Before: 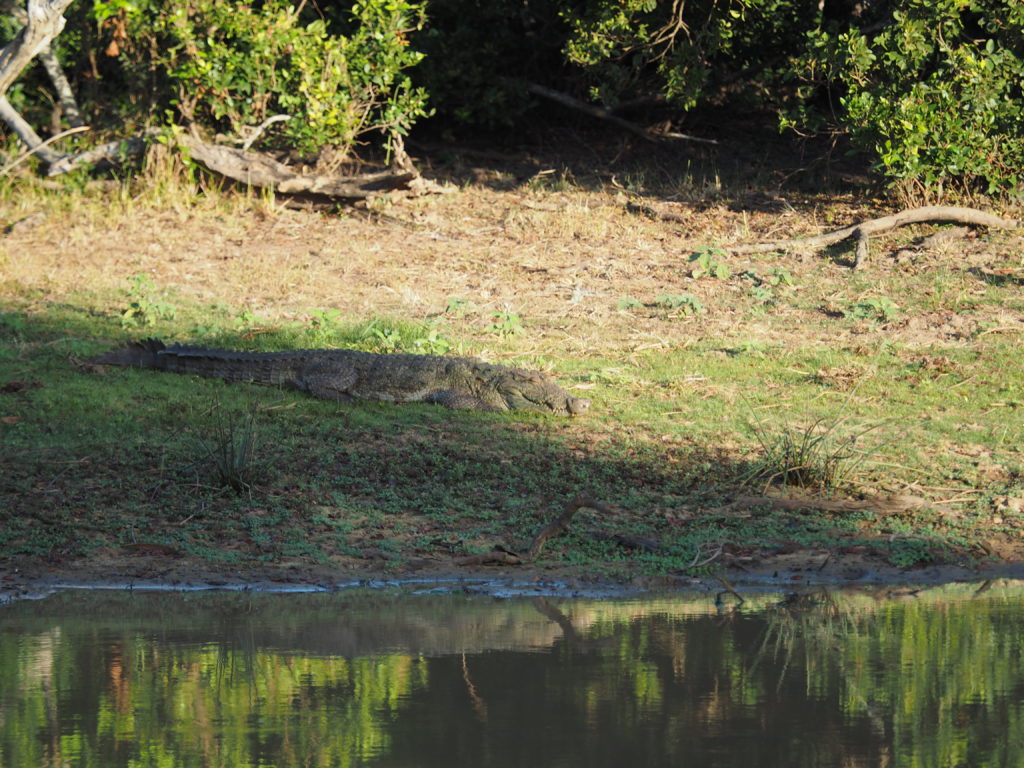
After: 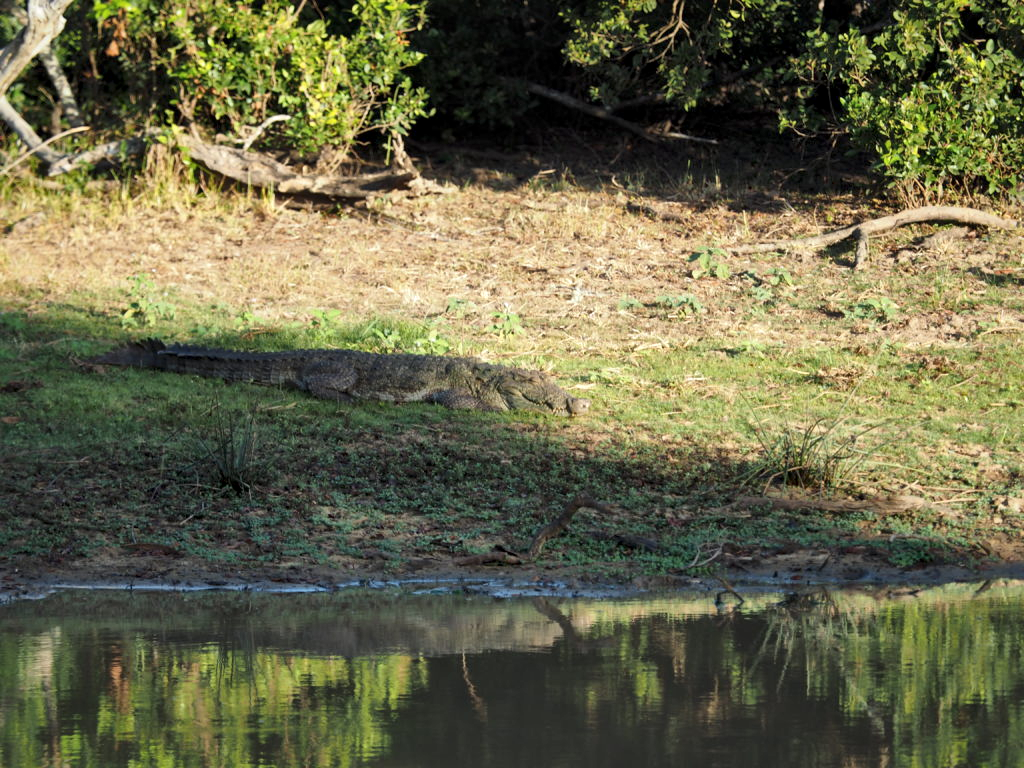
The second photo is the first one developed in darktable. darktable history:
local contrast: mode bilateral grid, contrast 51, coarseness 50, detail 150%, midtone range 0.2
